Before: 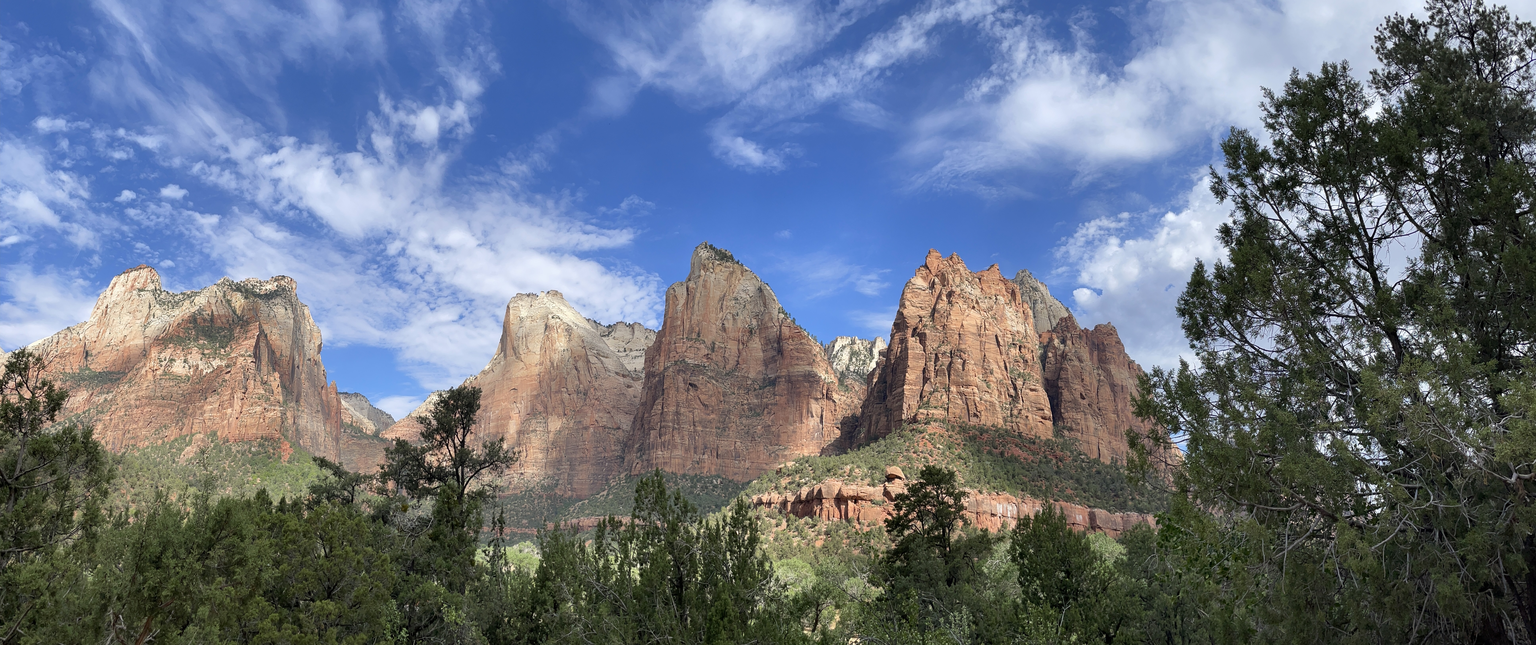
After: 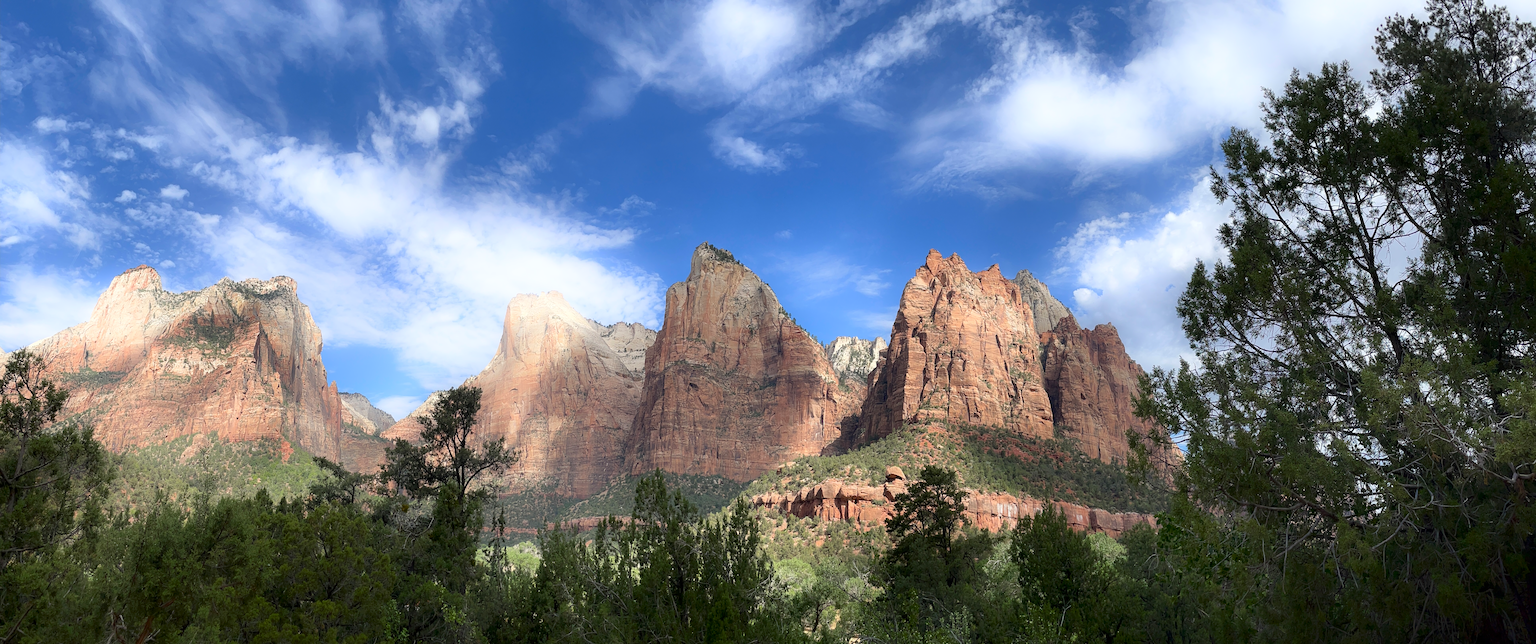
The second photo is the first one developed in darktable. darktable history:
shadows and highlights: shadows -54.83, highlights 87.32, soften with gaussian
